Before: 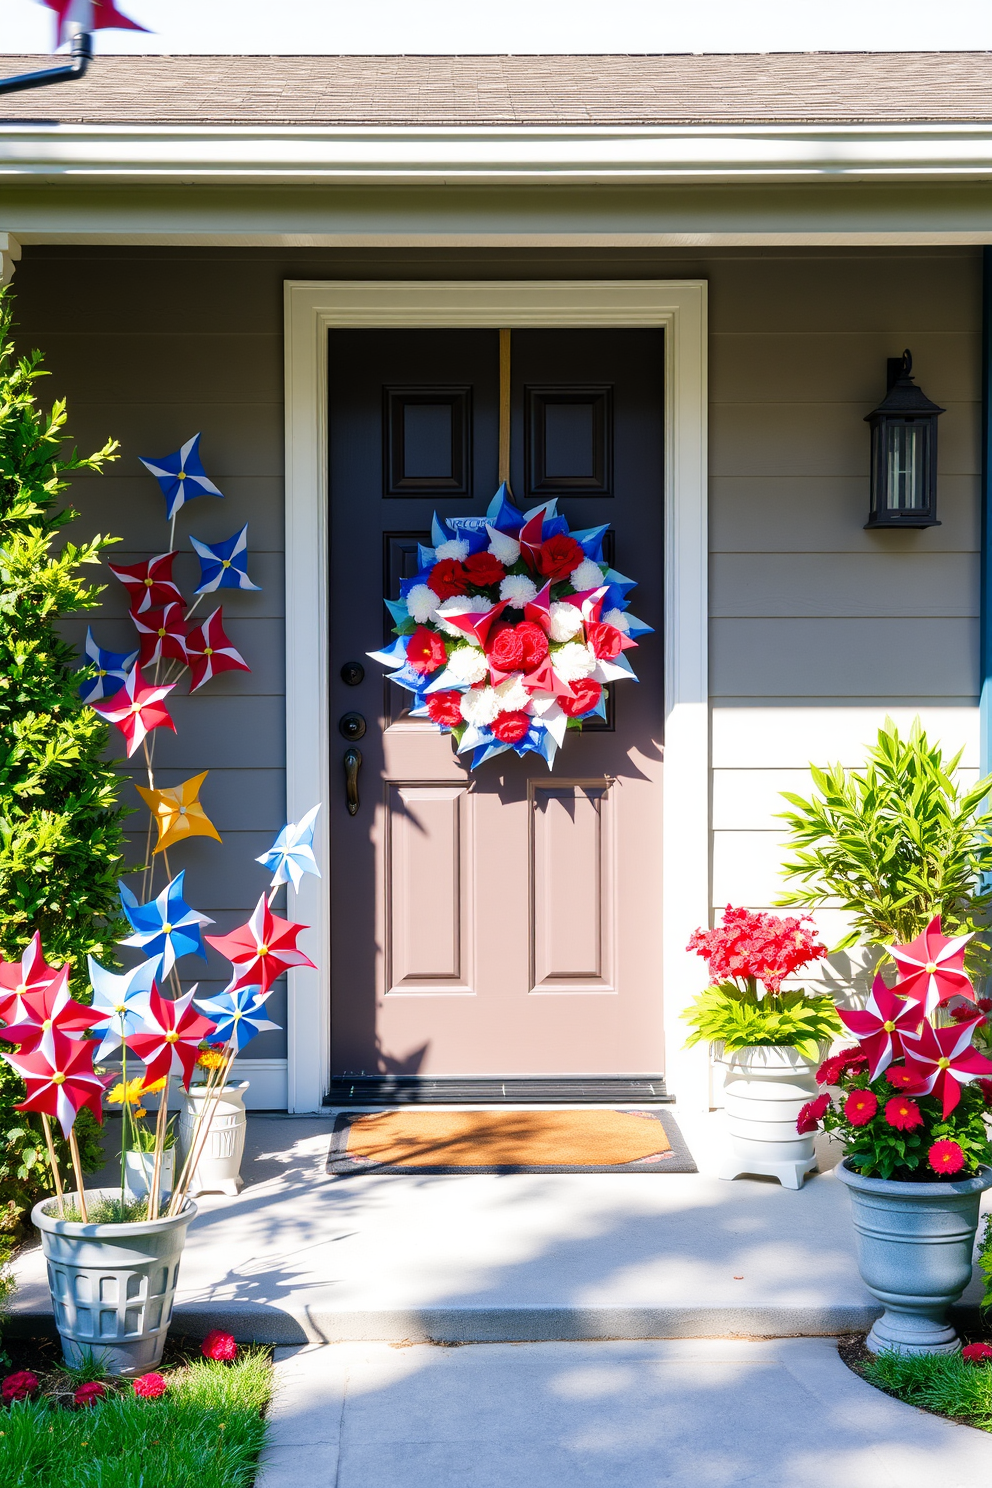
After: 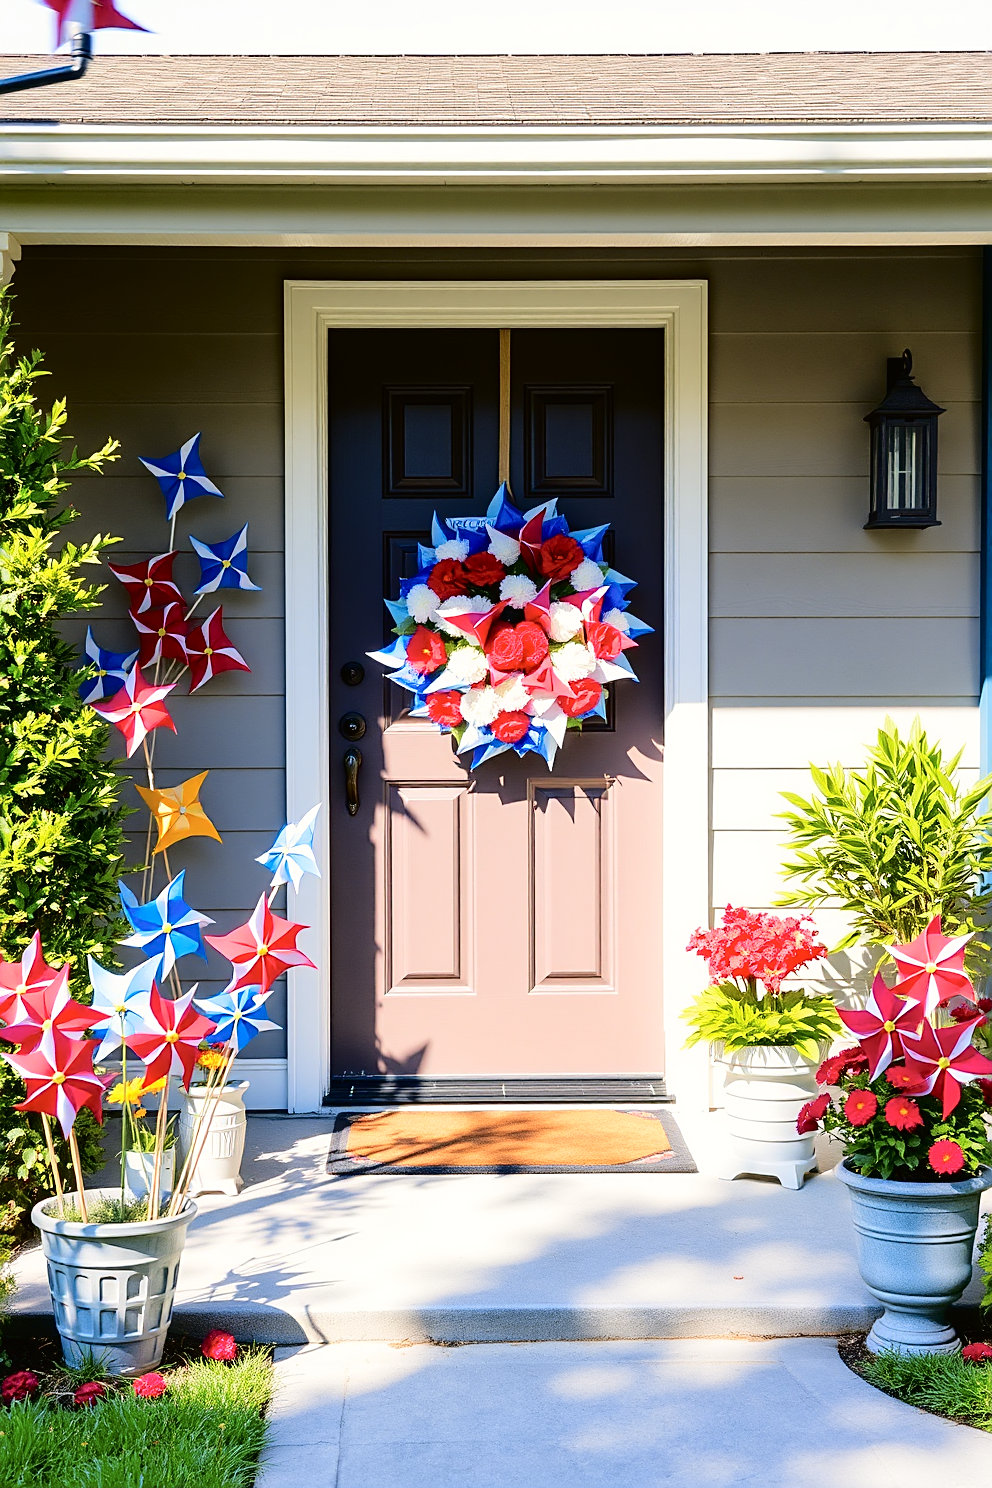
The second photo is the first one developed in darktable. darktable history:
sharpen: on, module defaults
tone curve: curves: ch0 [(0, 0.01) (0.058, 0.039) (0.159, 0.117) (0.282, 0.327) (0.45, 0.534) (0.676, 0.751) (0.89, 0.919) (1, 1)]; ch1 [(0, 0) (0.094, 0.081) (0.285, 0.299) (0.385, 0.403) (0.447, 0.455) (0.495, 0.496) (0.544, 0.552) (0.589, 0.612) (0.722, 0.728) (1, 1)]; ch2 [(0, 0) (0.257, 0.217) (0.43, 0.421) (0.498, 0.507) (0.531, 0.544) (0.56, 0.579) (0.625, 0.642) (1, 1)], color space Lab, independent channels, preserve colors none
